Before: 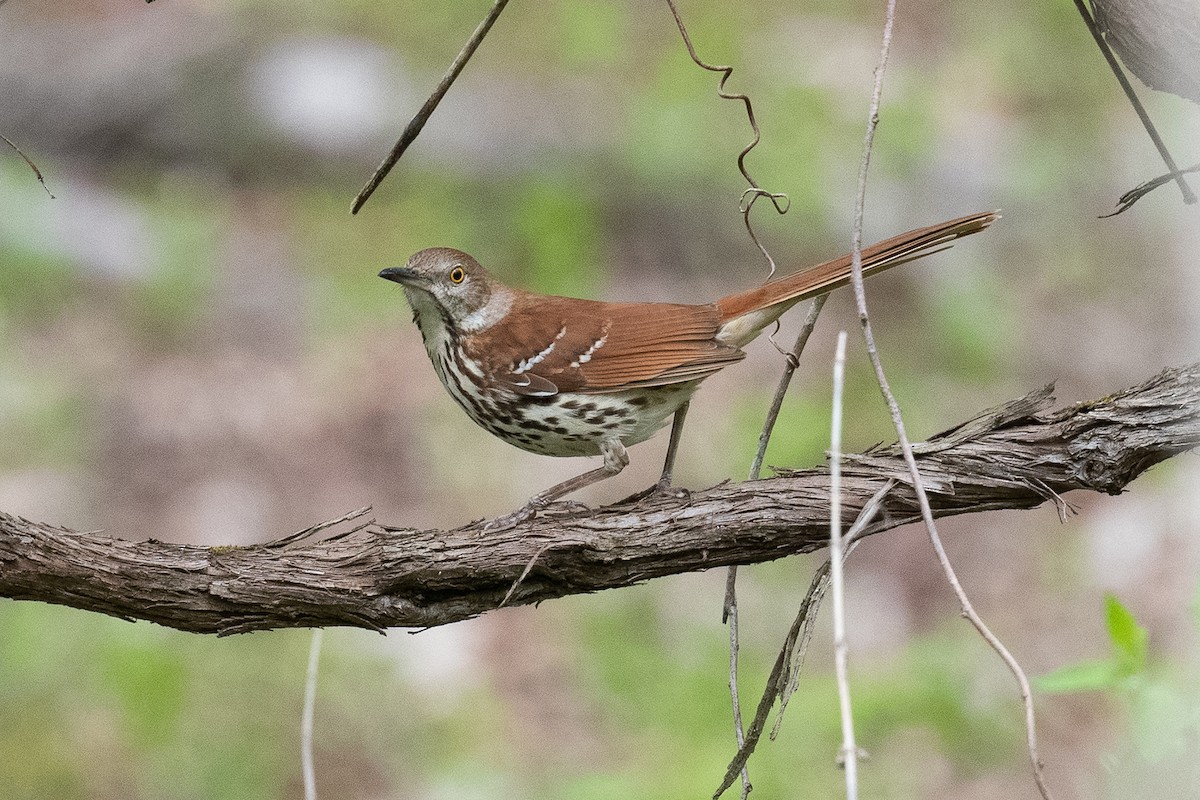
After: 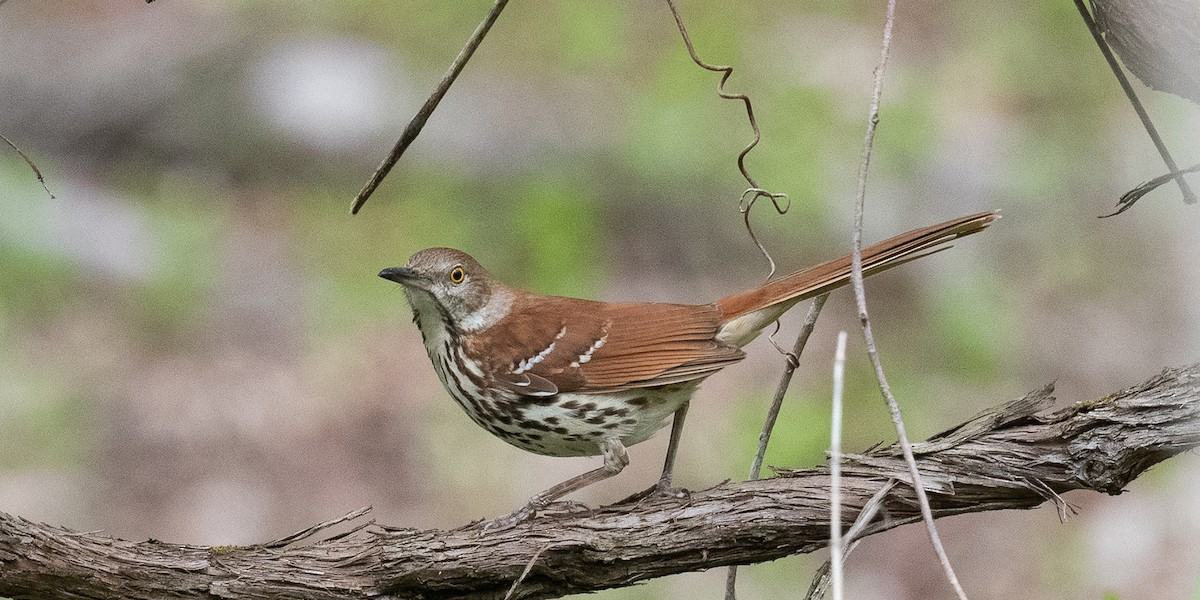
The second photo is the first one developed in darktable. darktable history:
crop: bottom 24.967%
shadows and highlights: shadows 10, white point adjustment 1, highlights -40
